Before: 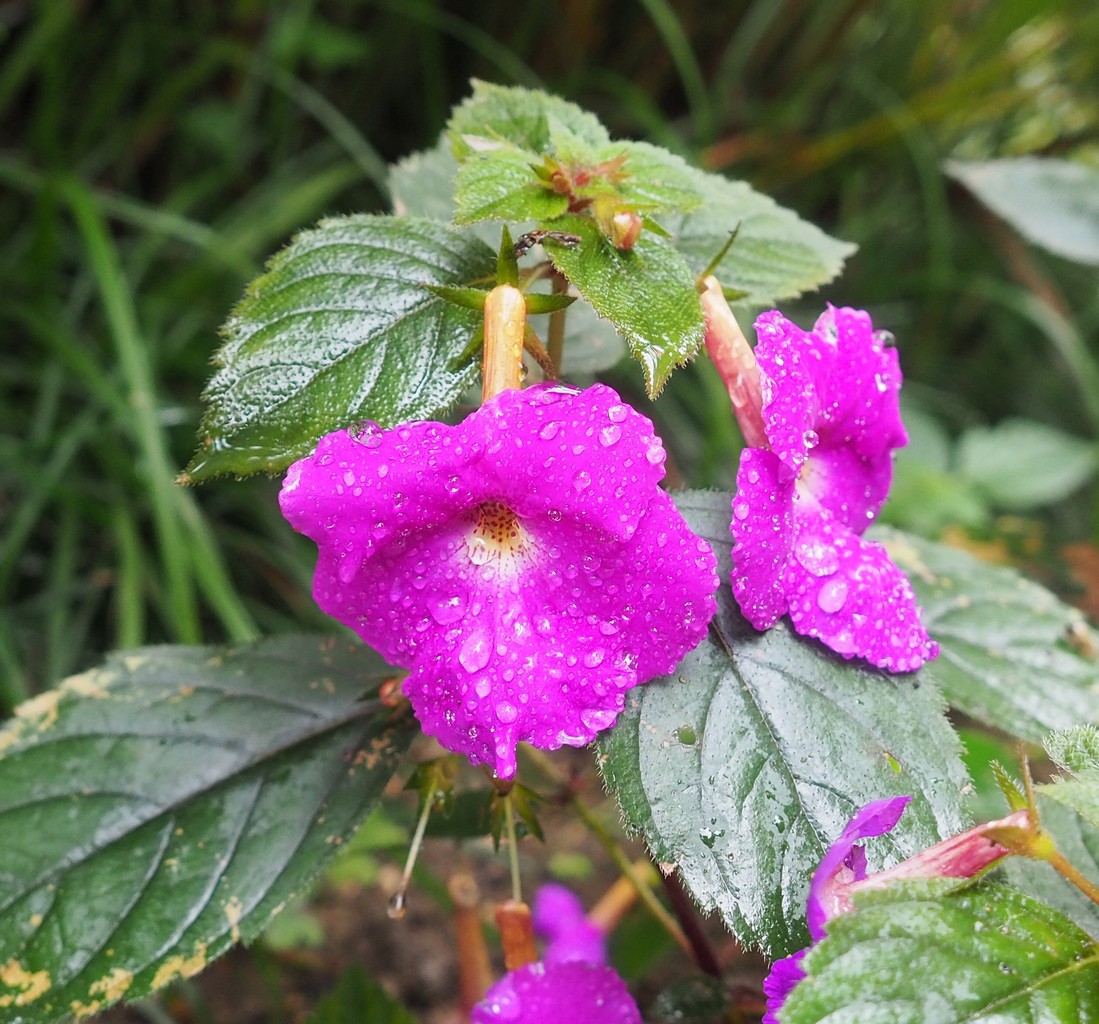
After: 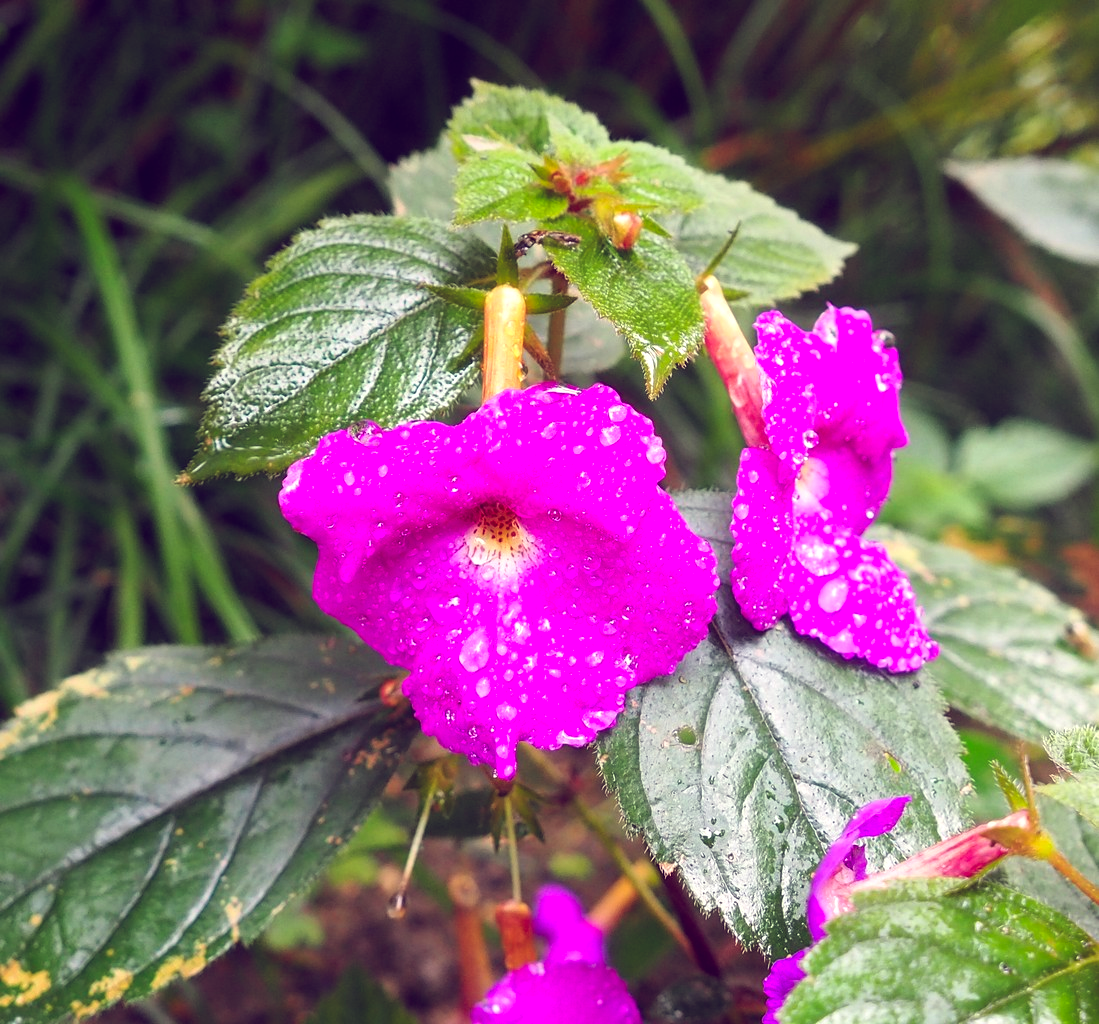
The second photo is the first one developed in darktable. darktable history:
color balance: lift [1.001, 0.997, 0.99, 1.01], gamma [1.007, 1, 0.975, 1.025], gain [1, 1.065, 1.052, 0.935], contrast 13.25%
contrast brightness saturation: contrast 0.04, saturation 0.16
